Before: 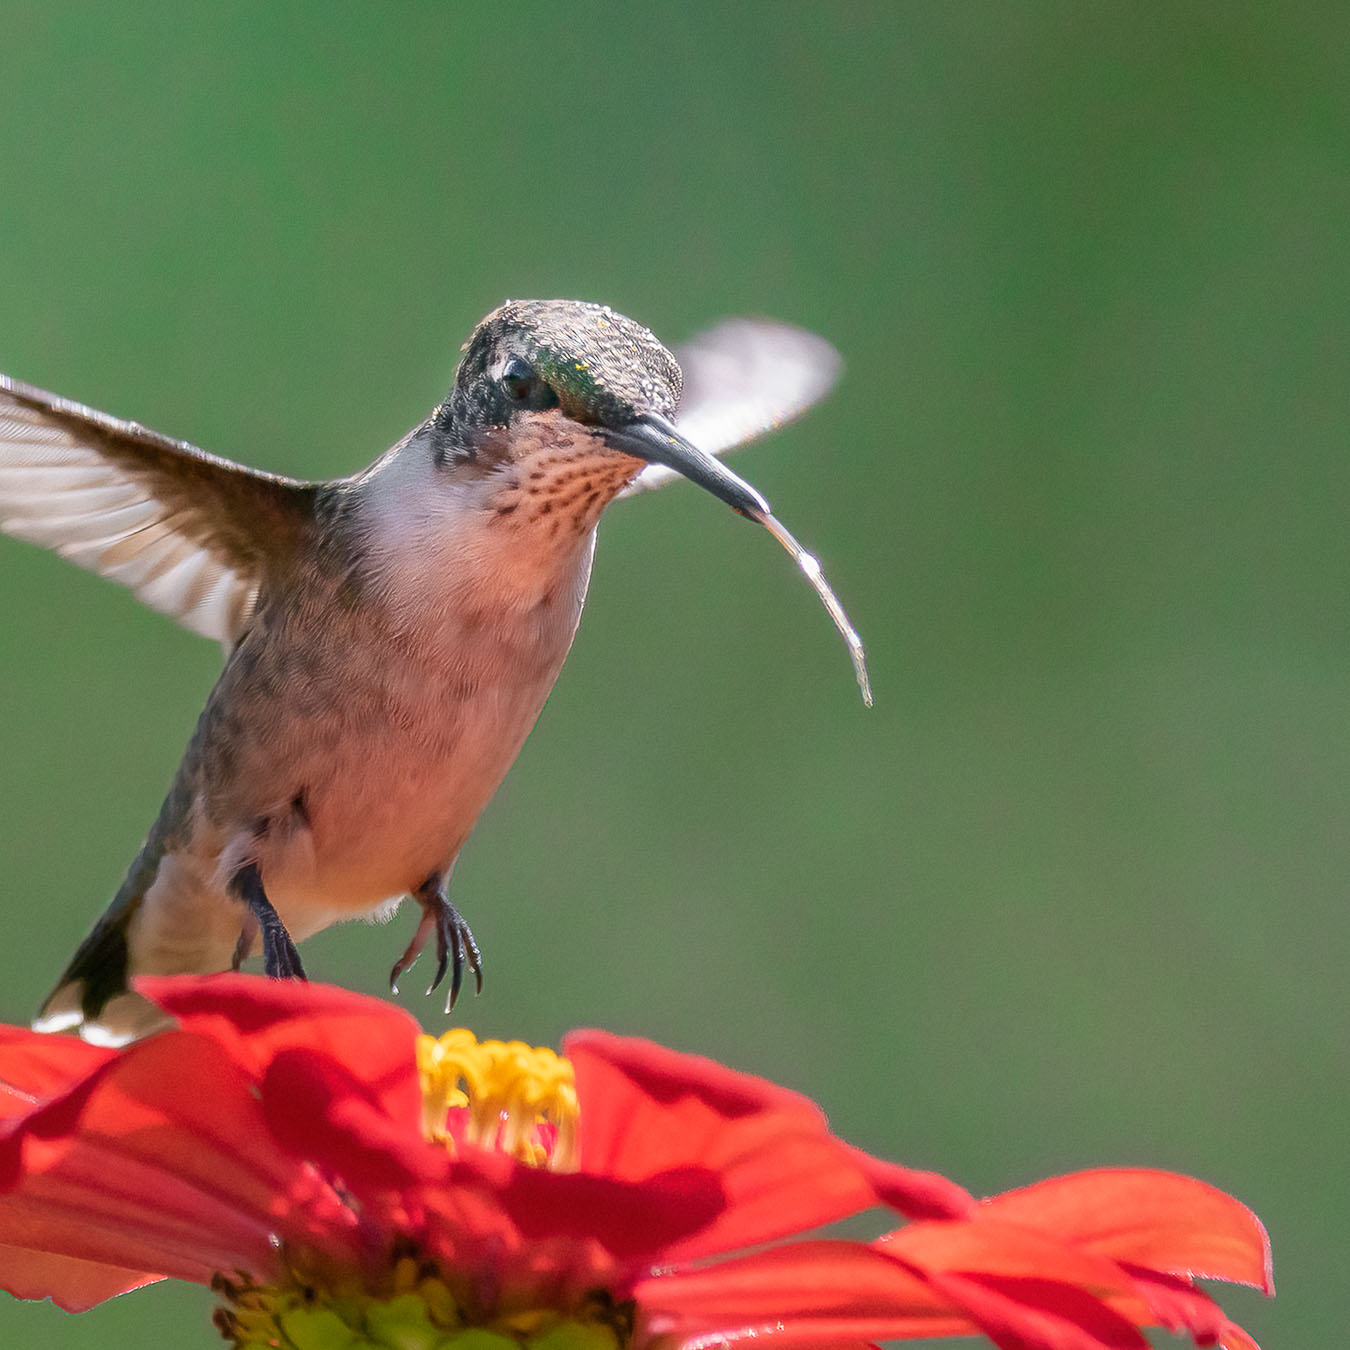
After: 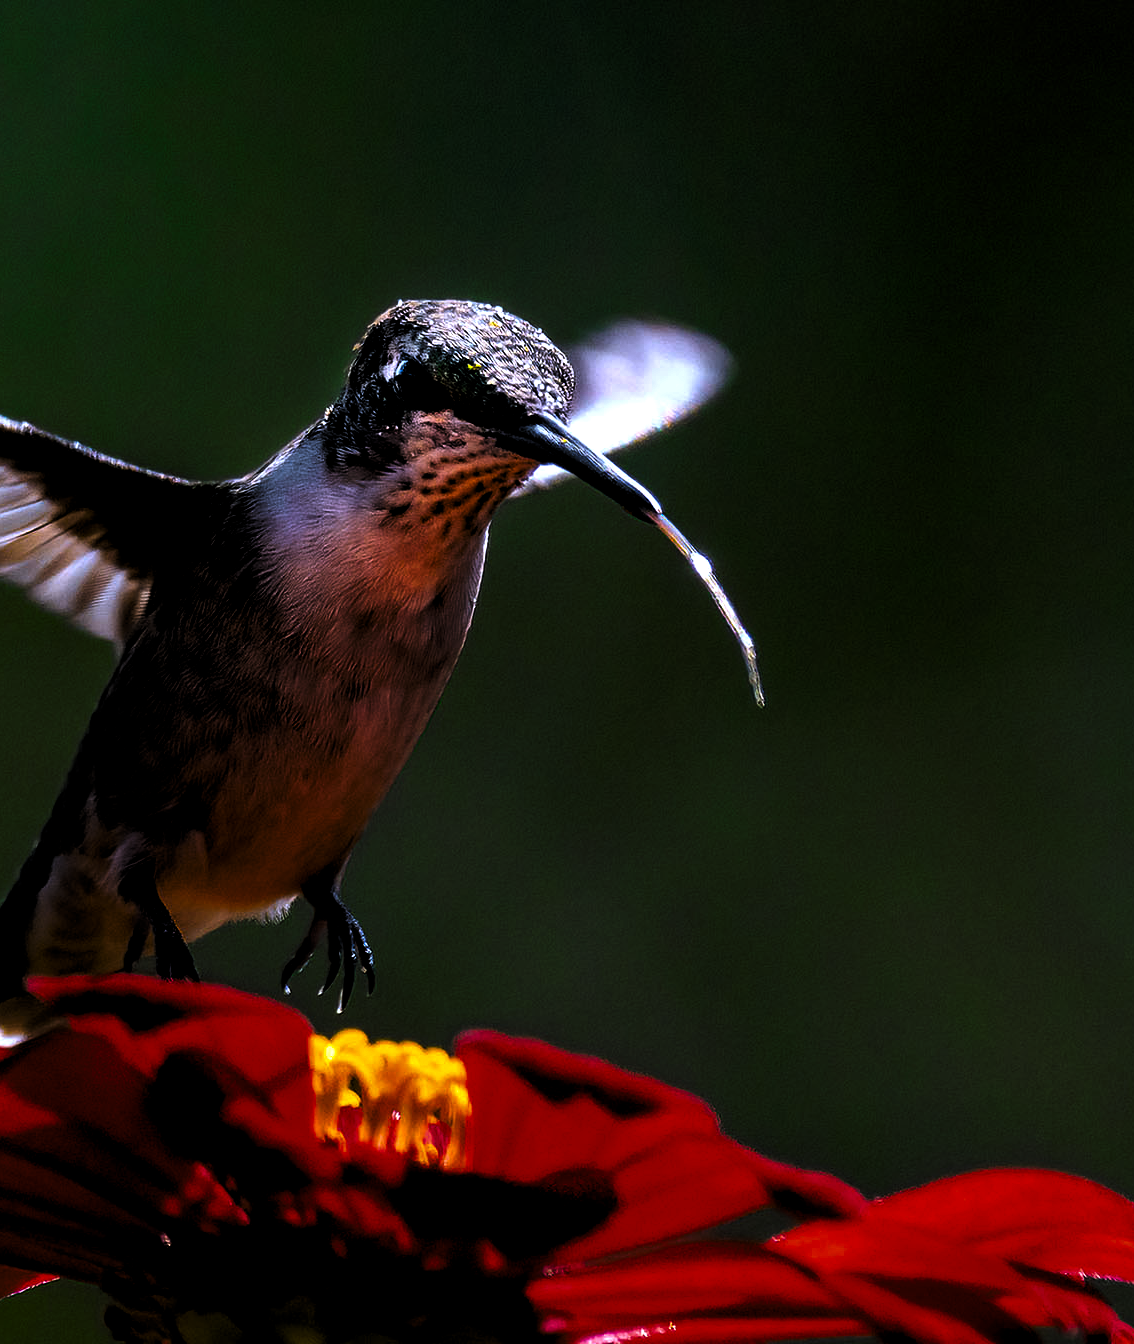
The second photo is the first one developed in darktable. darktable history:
color calibration: illuminant as shot in camera, x 0.358, y 0.373, temperature 4628.91 K
crop: left 8.026%, right 7.374%
color contrast: green-magenta contrast 0.8, blue-yellow contrast 1.1, unbound 0
exposure: exposure 0.29 EV, compensate highlight preservation false
rotate and perspective: automatic cropping original format, crop left 0, crop top 0
color correction: saturation 3
levels: mode automatic, black 8.58%, gray 59.42%, levels [0, 0.445, 1]
